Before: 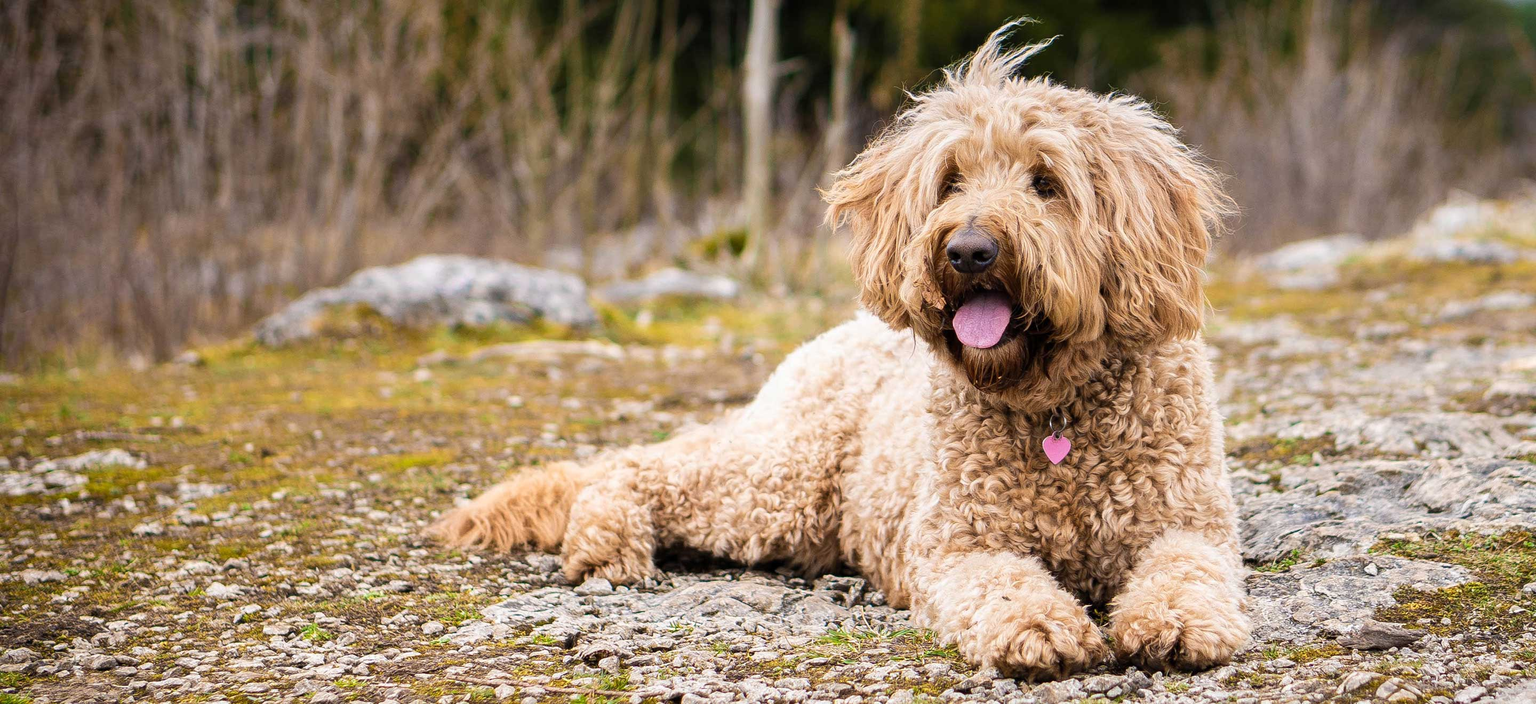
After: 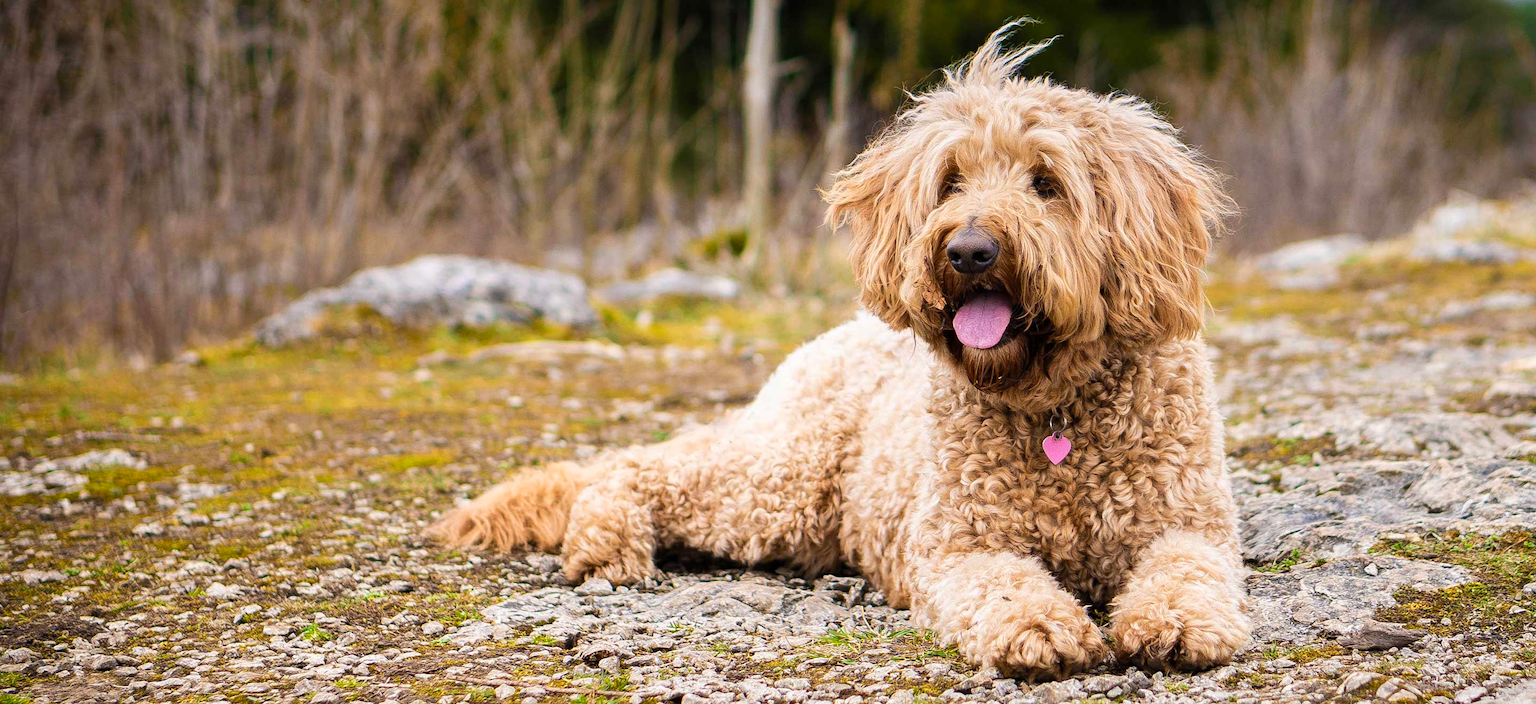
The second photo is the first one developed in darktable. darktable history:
contrast brightness saturation: contrast 0.039, saturation 0.156
